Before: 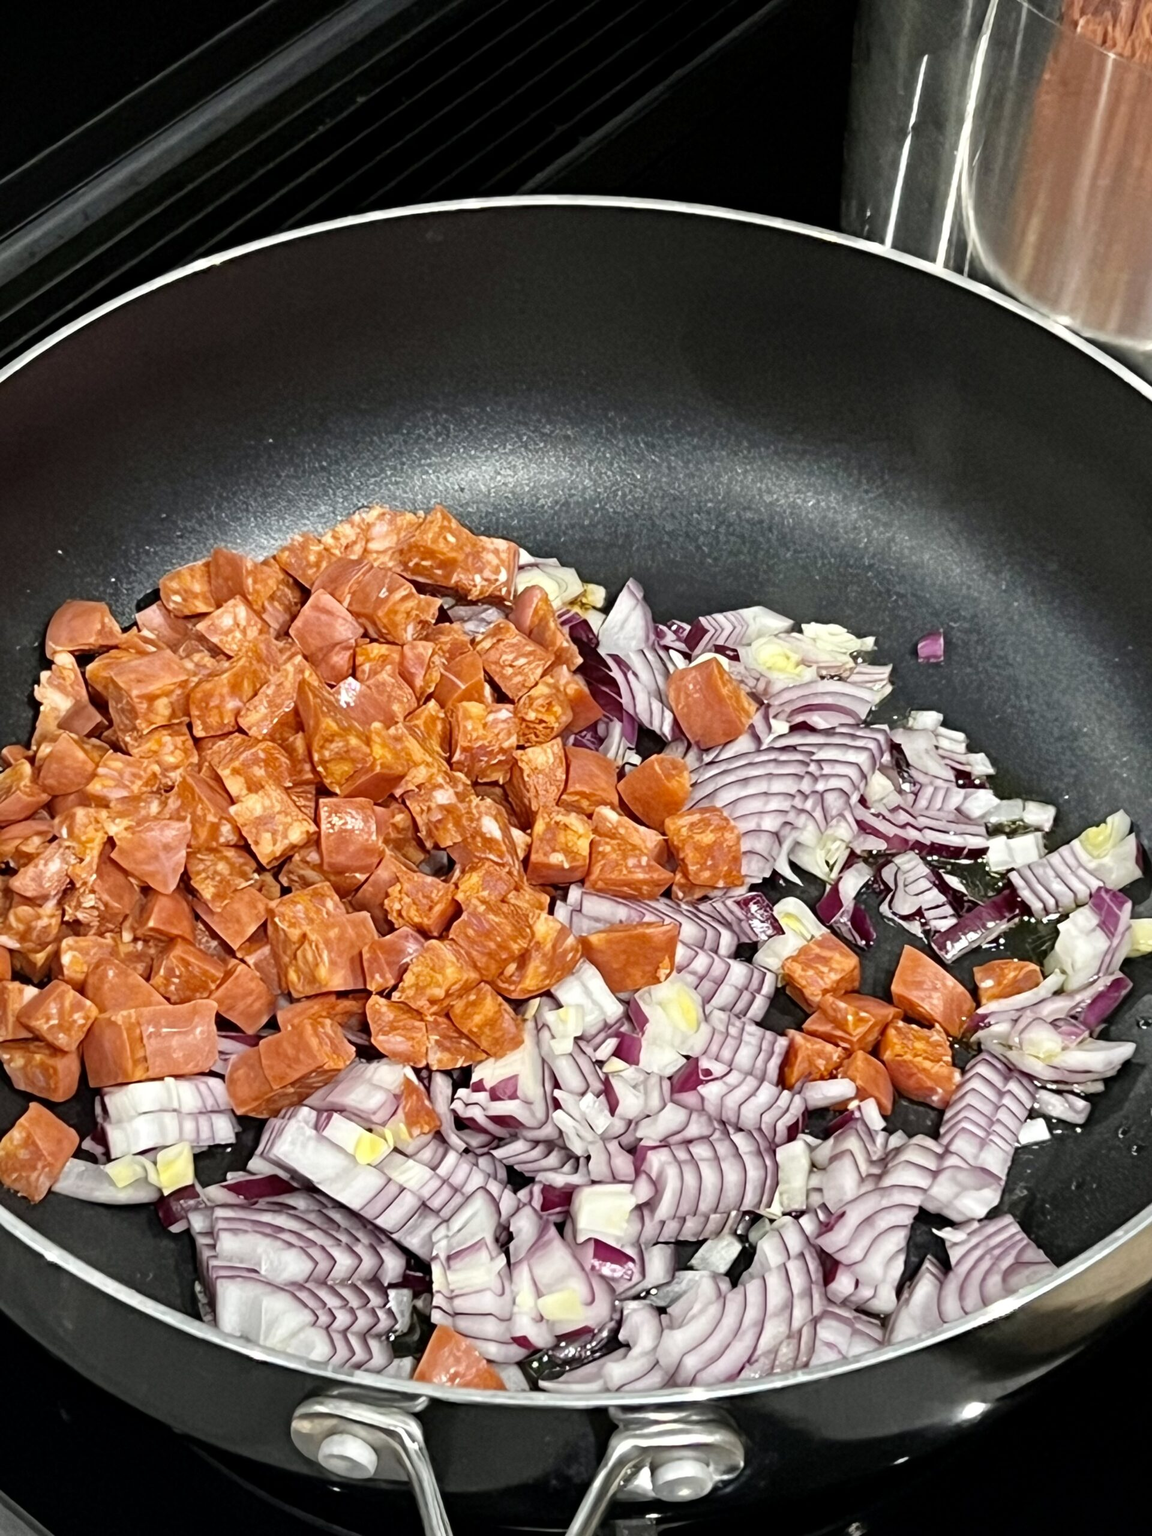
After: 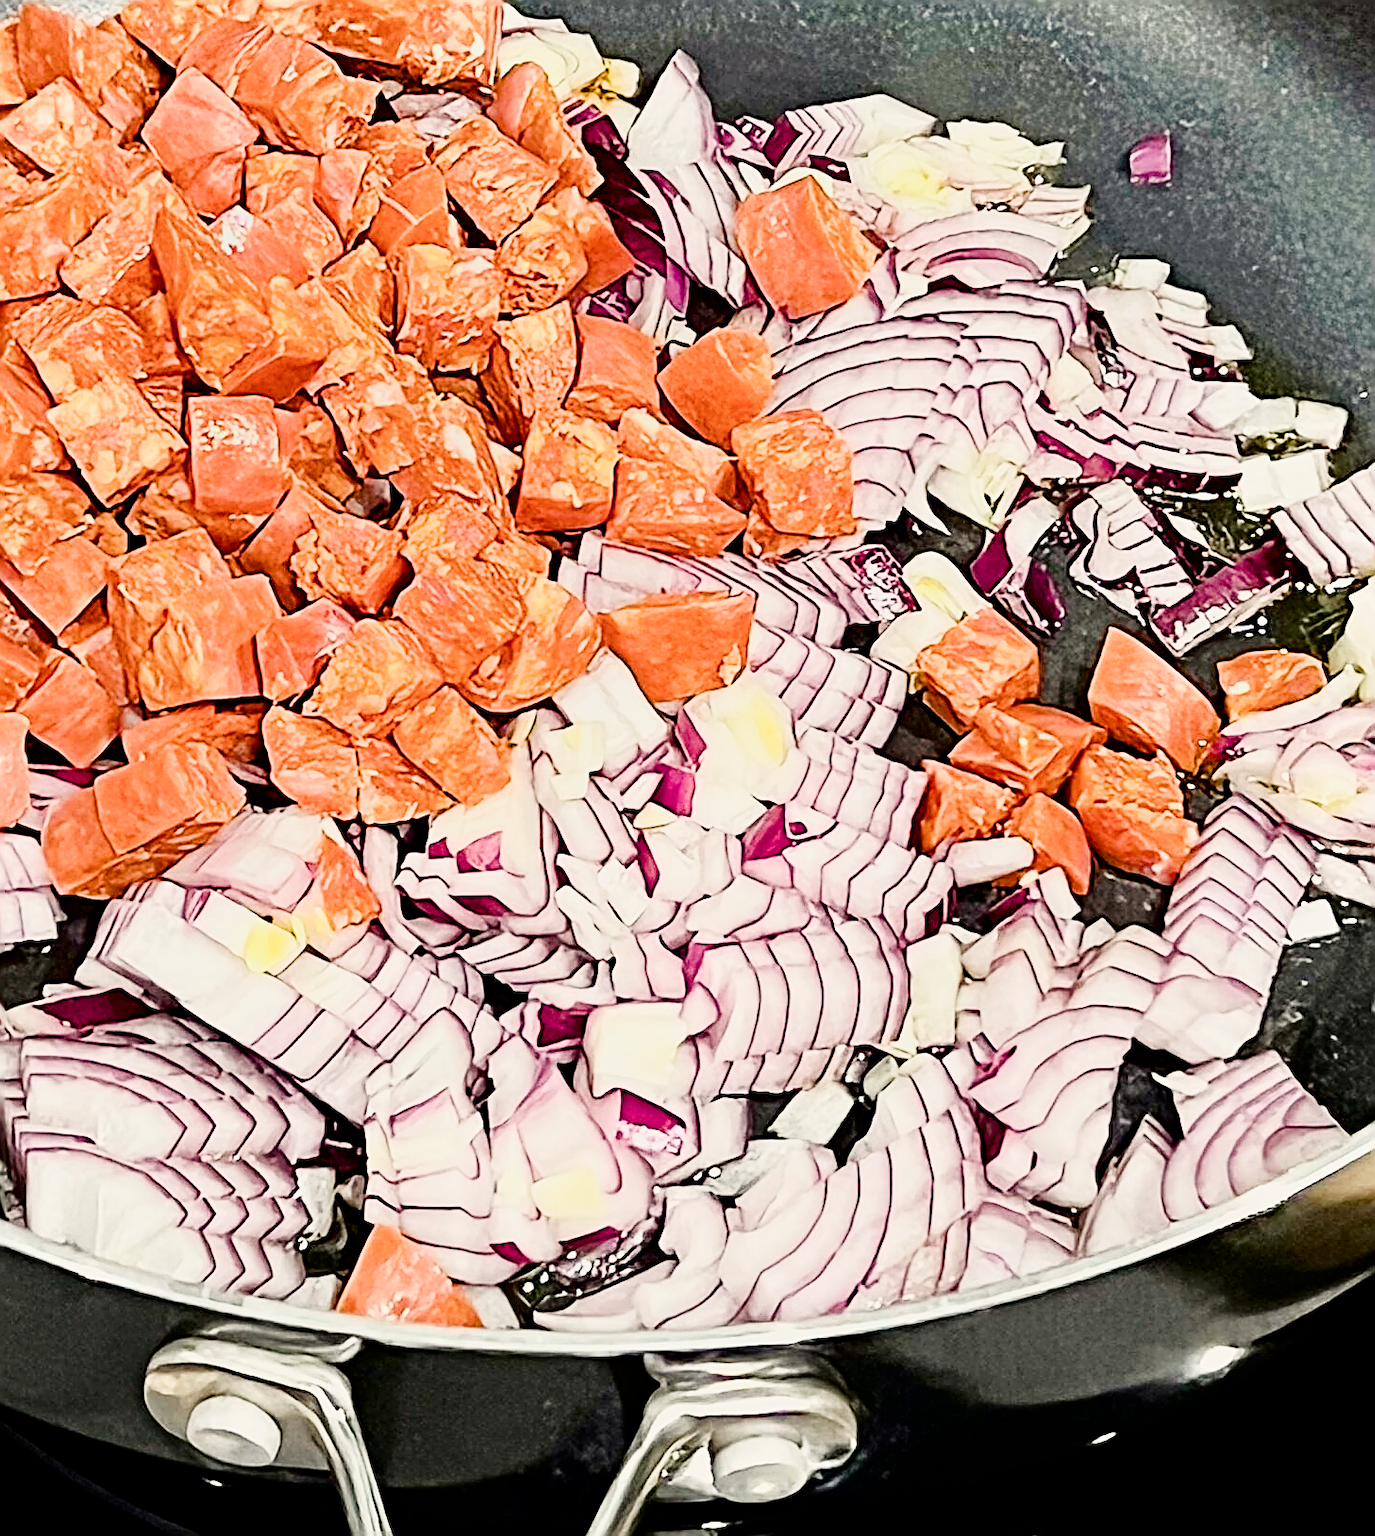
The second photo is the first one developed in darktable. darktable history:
sharpen: amount 1.983
color balance rgb: shadows lift › chroma 1.046%, shadows lift › hue 31.22°, highlights gain › chroma 3.043%, highlights gain › hue 77.89°, perceptual saturation grading › global saturation 20%, perceptual saturation grading › highlights -24.93%, perceptual saturation grading › shadows 49.488%, global vibrance 20%
crop and rotate: left 17.3%, top 35.562%, right 6.728%, bottom 0.828%
exposure: black level correction 0, exposure 1 EV, compensate exposure bias true, compensate highlight preservation false
filmic rgb: black relative exposure -8.51 EV, white relative exposure 5.54 EV, hardness 3.38, contrast 1.021, iterations of high-quality reconstruction 10
shadows and highlights: shadows -61.34, white point adjustment -5.31, highlights 61.7
